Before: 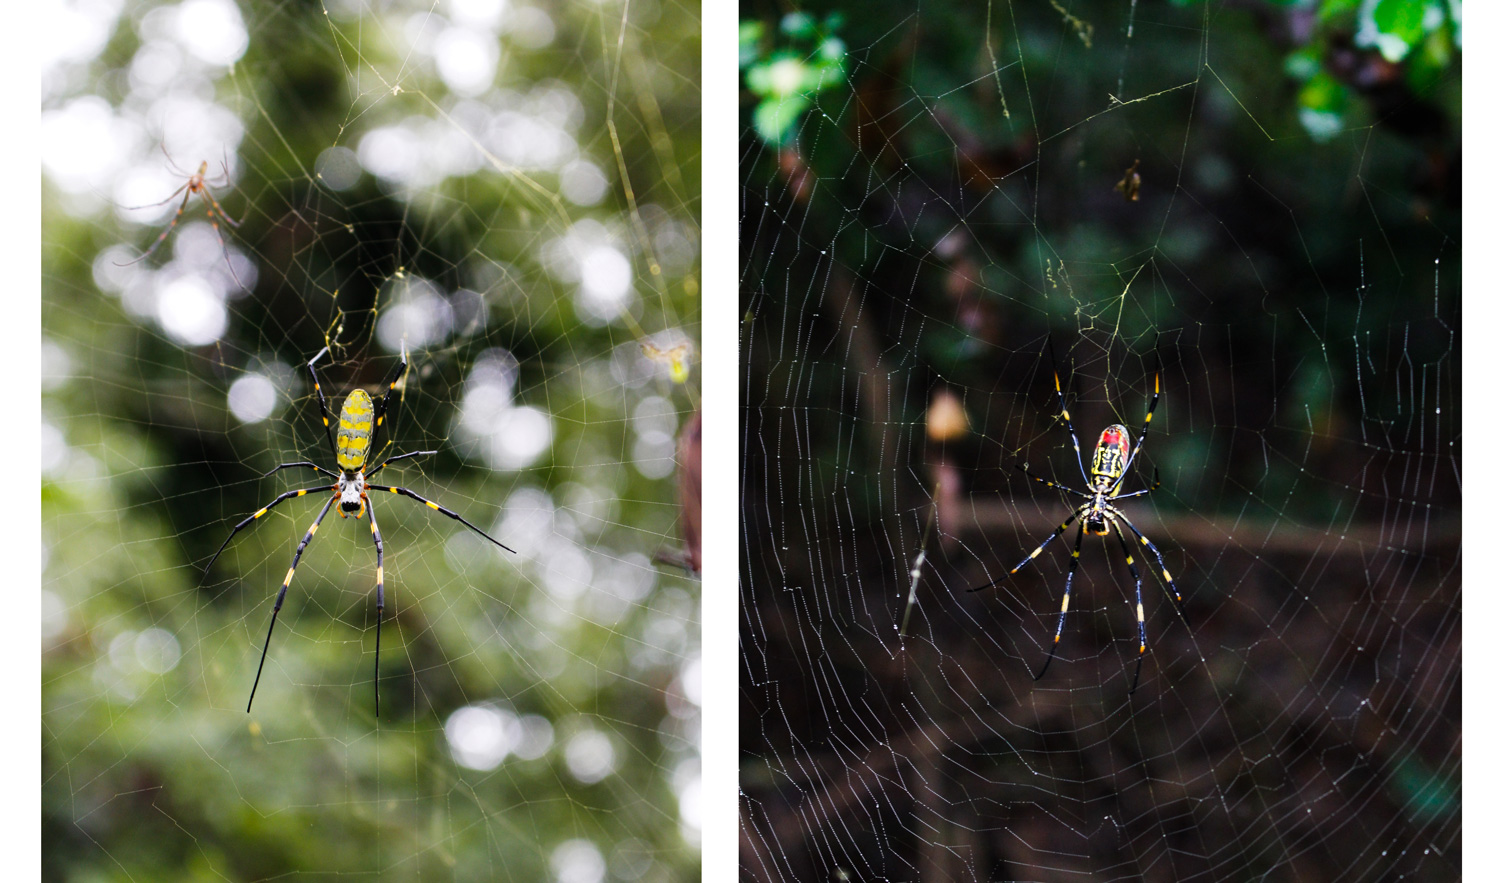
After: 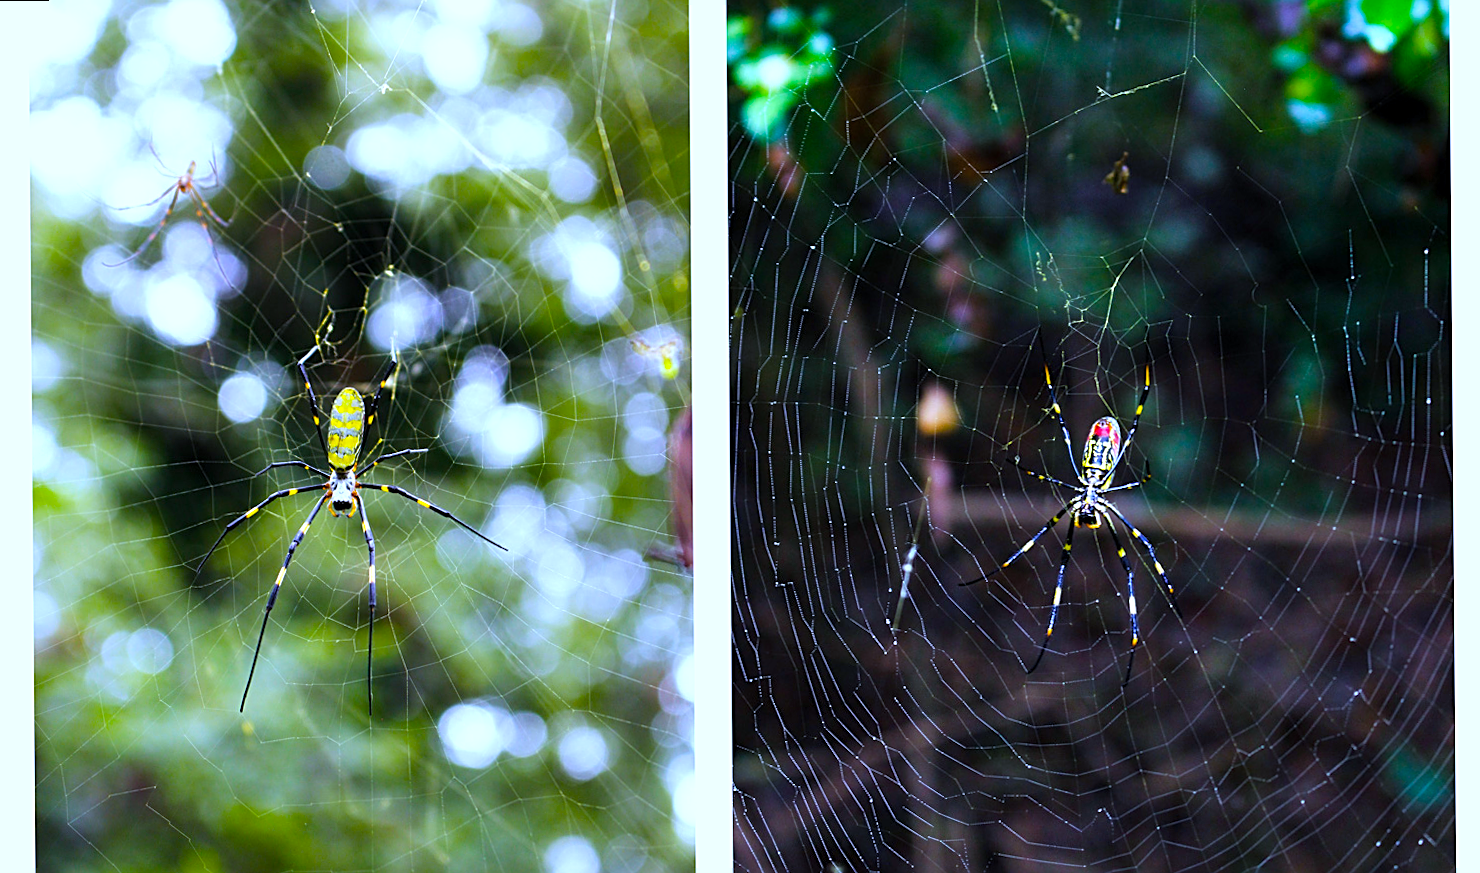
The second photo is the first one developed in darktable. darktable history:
white balance: red 0.871, blue 1.249
color balance rgb: perceptual saturation grading › global saturation 30%, global vibrance 20%
exposure: black level correction 0.001, exposure 0.5 EV, compensate exposure bias true, compensate highlight preservation false
rotate and perspective: rotation -0.45°, automatic cropping original format, crop left 0.008, crop right 0.992, crop top 0.012, crop bottom 0.988
shadows and highlights: shadows 25, highlights -25
sharpen: on, module defaults
color correction: highlights b* 3
